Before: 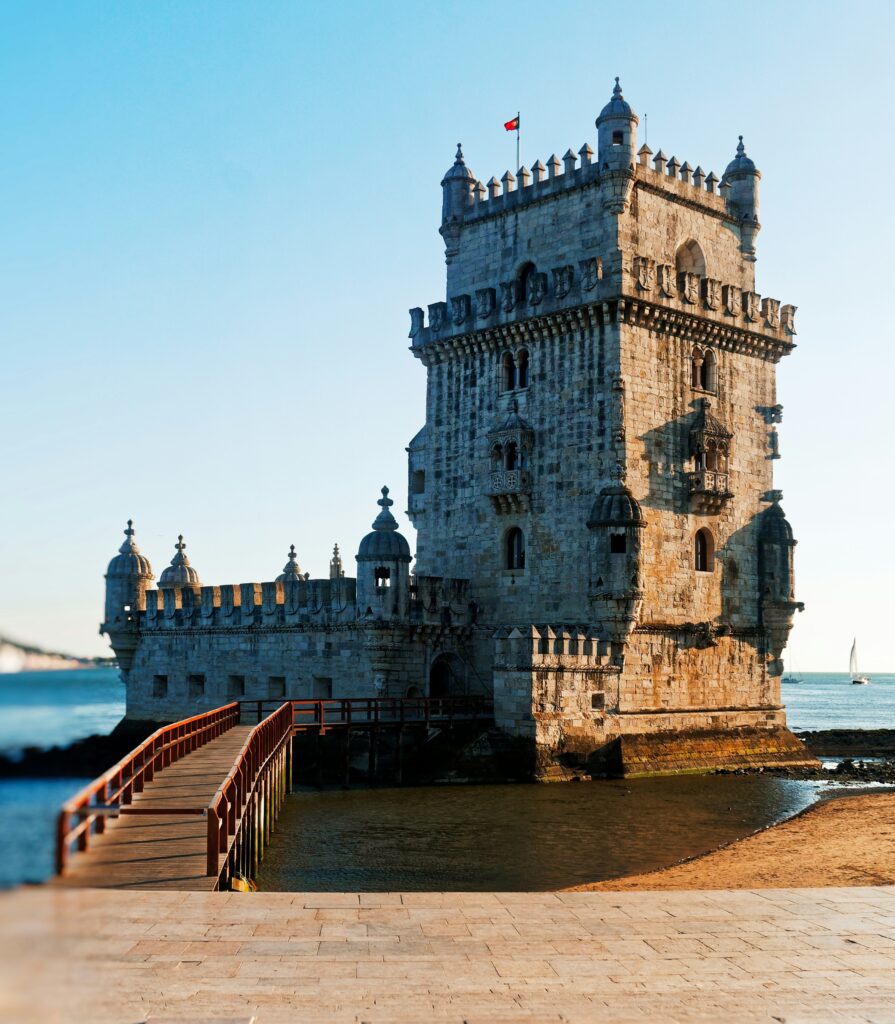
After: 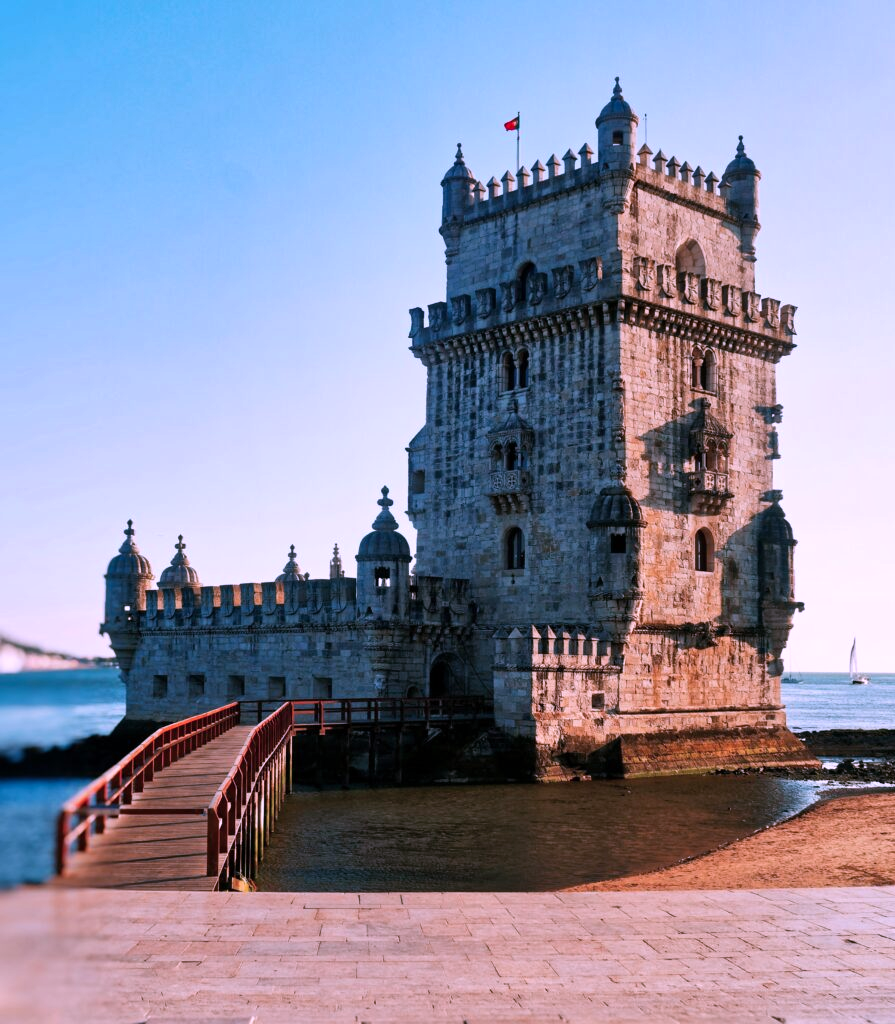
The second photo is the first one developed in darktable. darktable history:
color correction: highlights a* 15.03, highlights b* -25.07
shadows and highlights: low approximation 0.01, soften with gaussian
